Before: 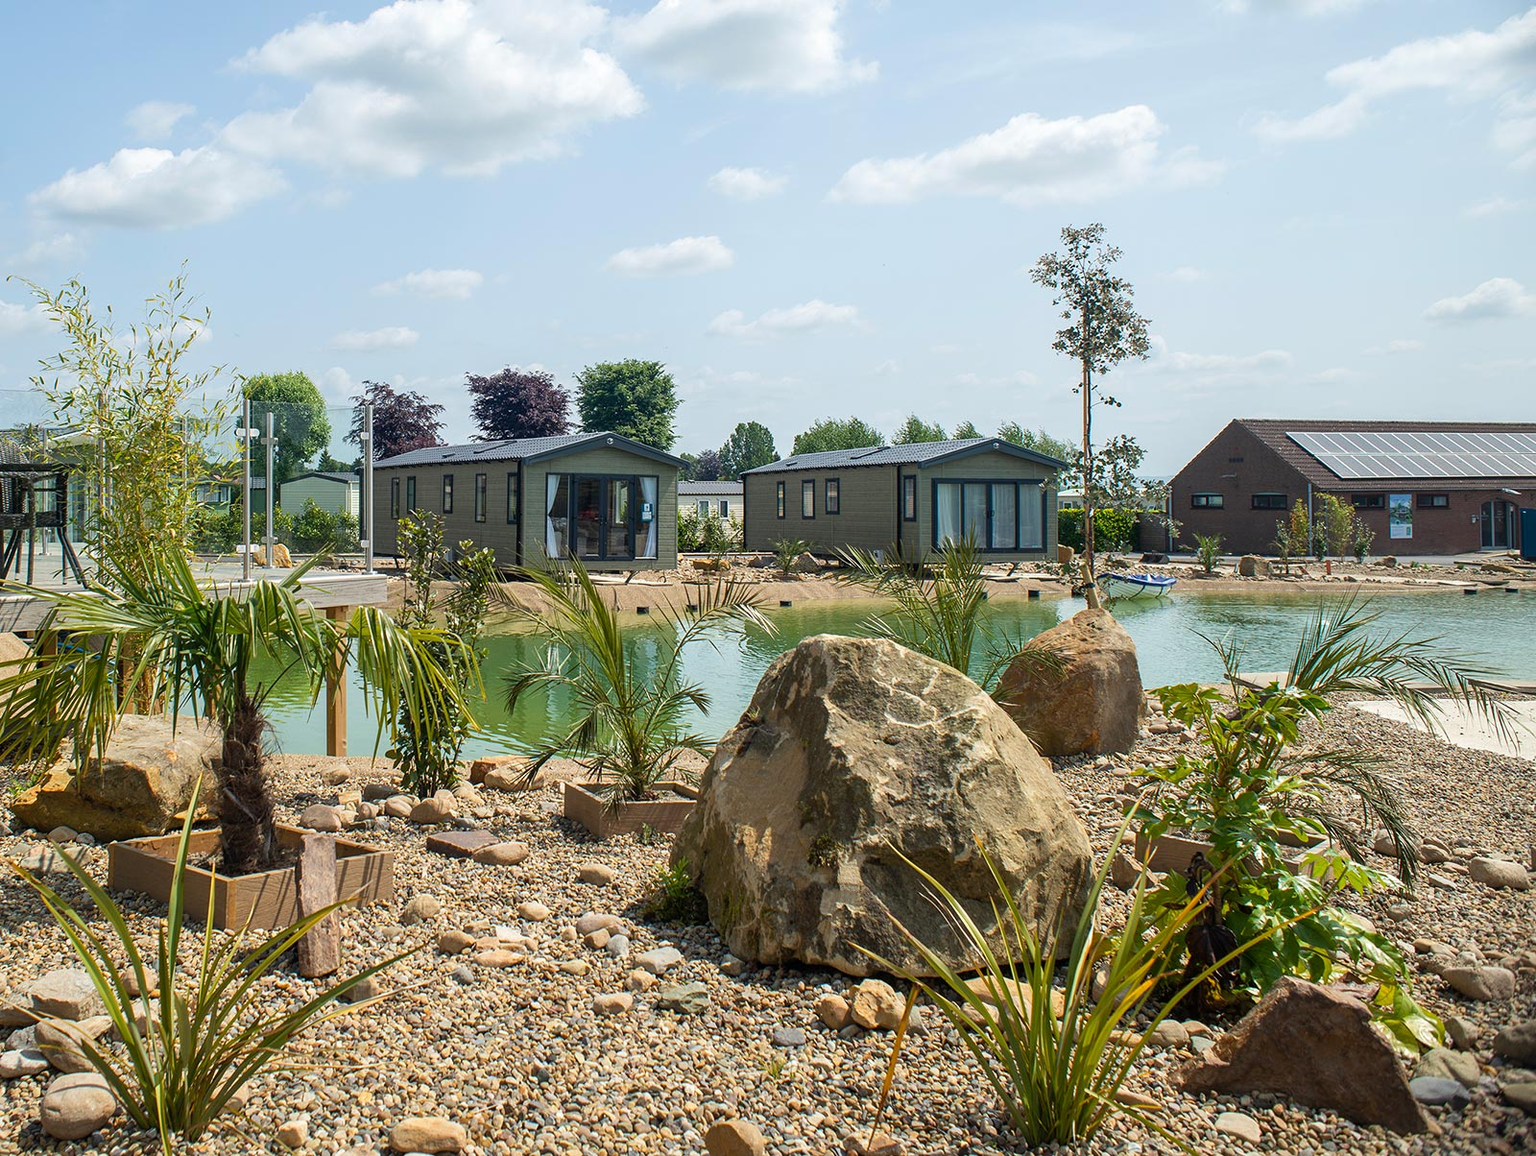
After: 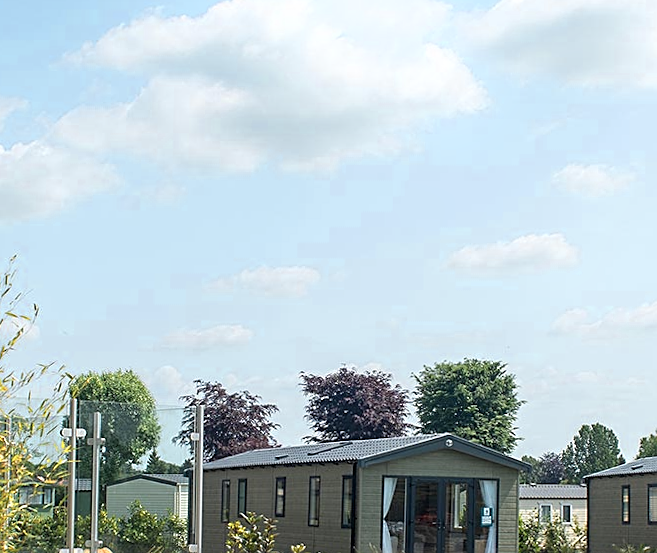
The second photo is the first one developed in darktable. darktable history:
color zones: curves: ch0 [(0.018, 0.548) (0.197, 0.654) (0.425, 0.447) (0.605, 0.658) (0.732, 0.579)]; ch1 [(0.105, 0.531) (0.224, 0.531) (0.386, 0.39) (0.618, 0.456) (0.732, 0.456) (0.956, 0.421)]; ch2 [(0.039, 0.583) (0.215, 0.465) (0.399, 0.544) (0.465, 0.548) (0.614, 0.447) (0.724, 0.43) (0.882, 0.623) (0.956, 0.632)]
rotate and perspective: rotation 0.226°, lens shift (vertical) -0.042, crop left 0.023, crop right 0.982, crop top 0.006, crop bottom 0.994
sharpen: on, module defaults
bloom: size 9%, threshold 100%, strength 7%
crop and rotate: left 10.817%, top 0.062%, right 47.194%, bottom 53.626%
